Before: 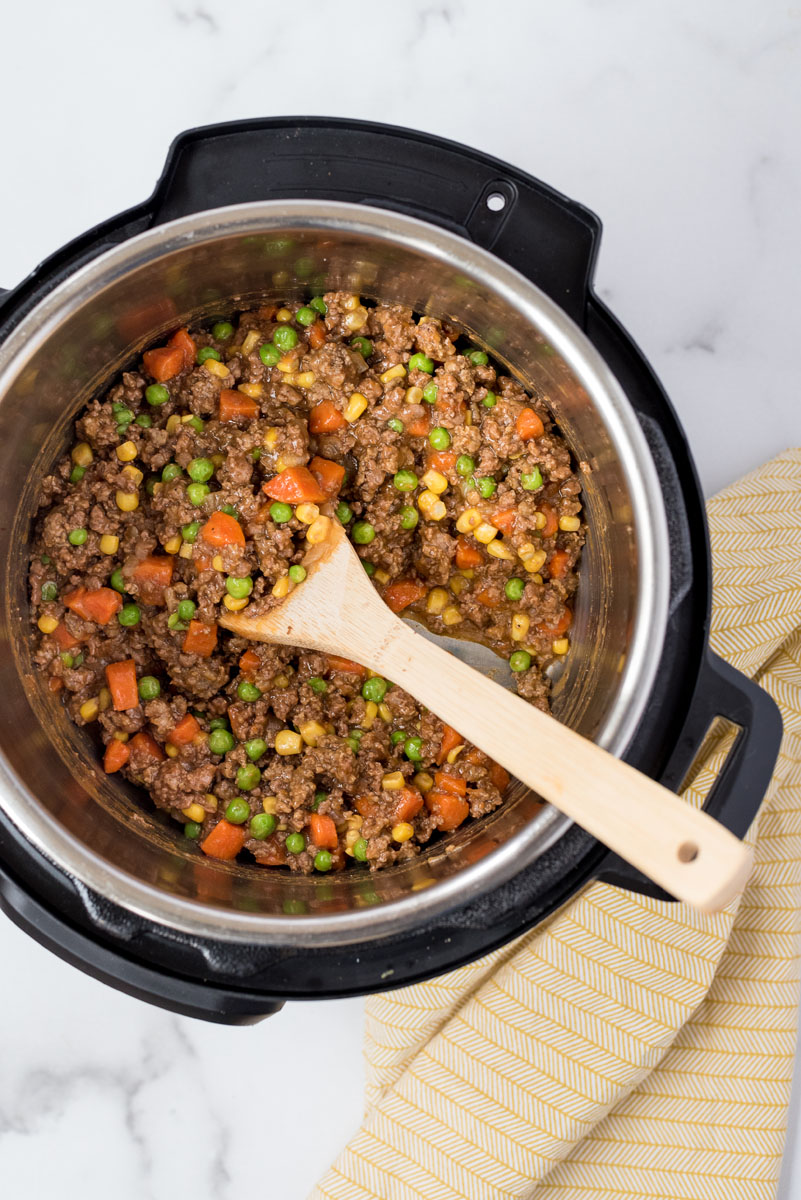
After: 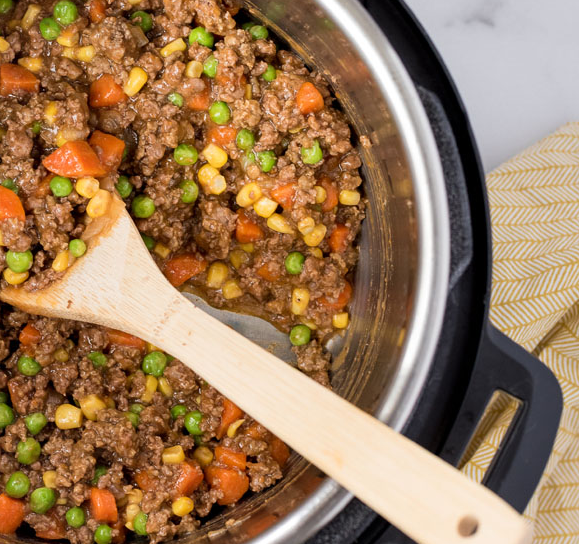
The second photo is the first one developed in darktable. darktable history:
crop and rotate: left 27.69%, top 27.235%, bottom 27.368%
